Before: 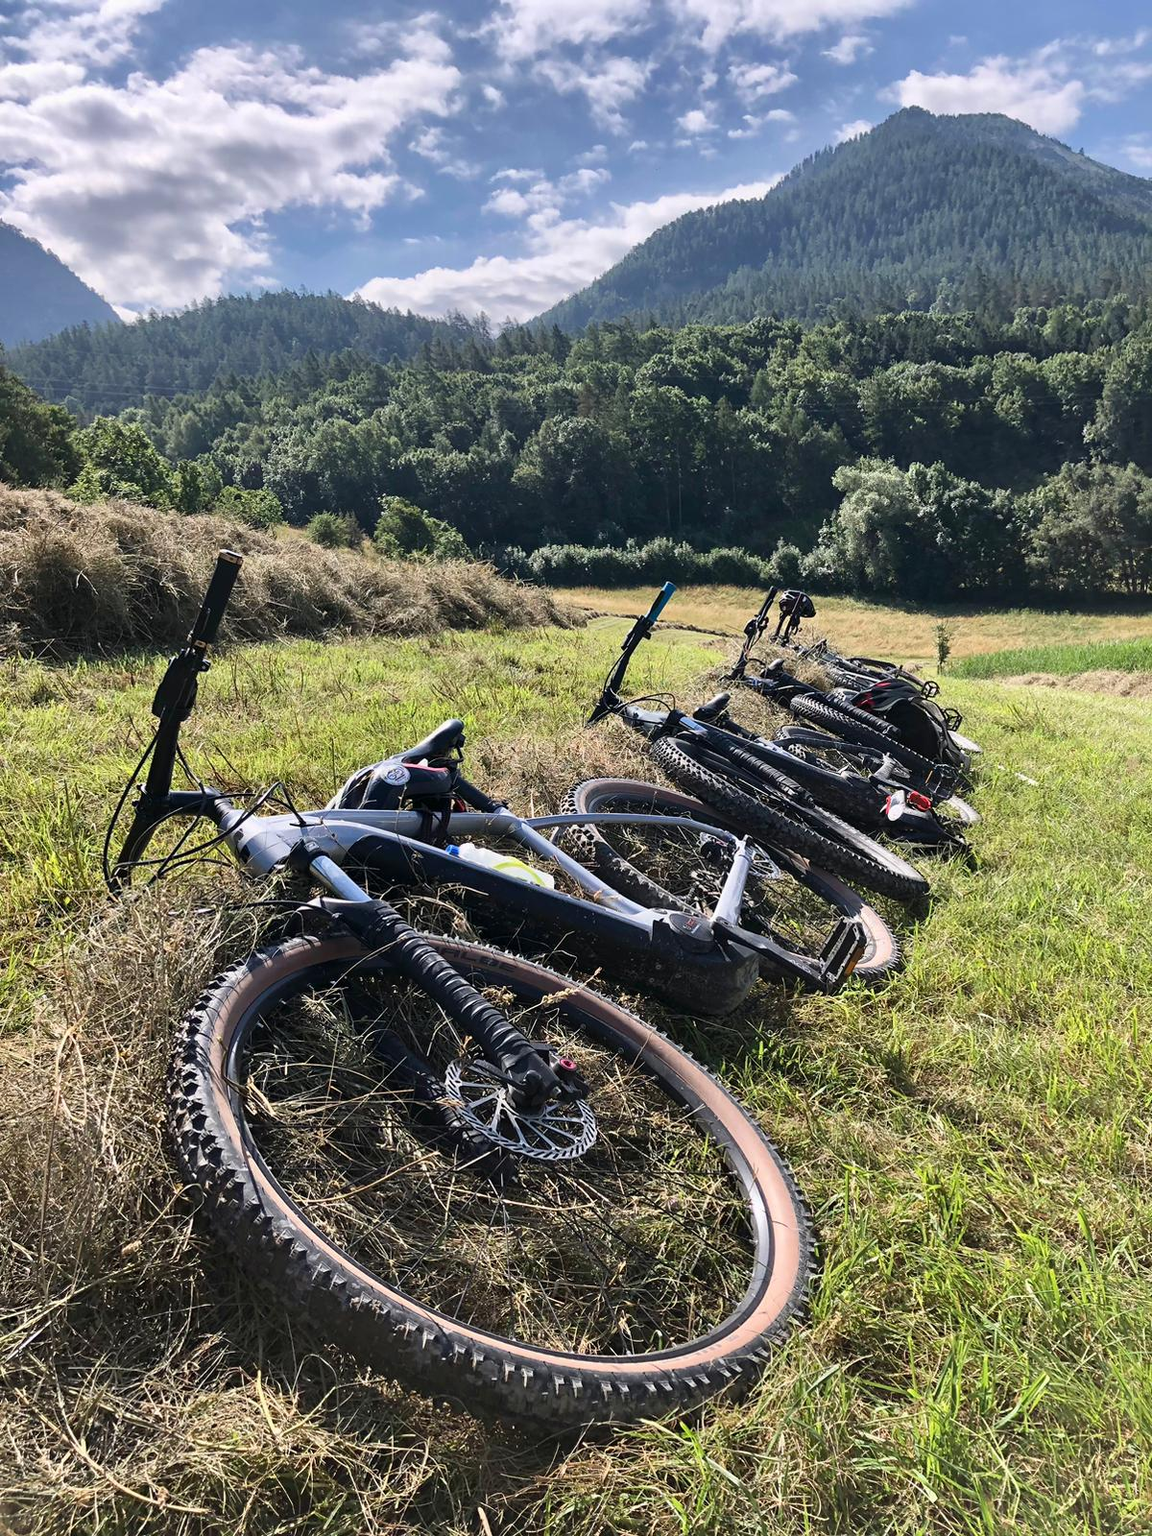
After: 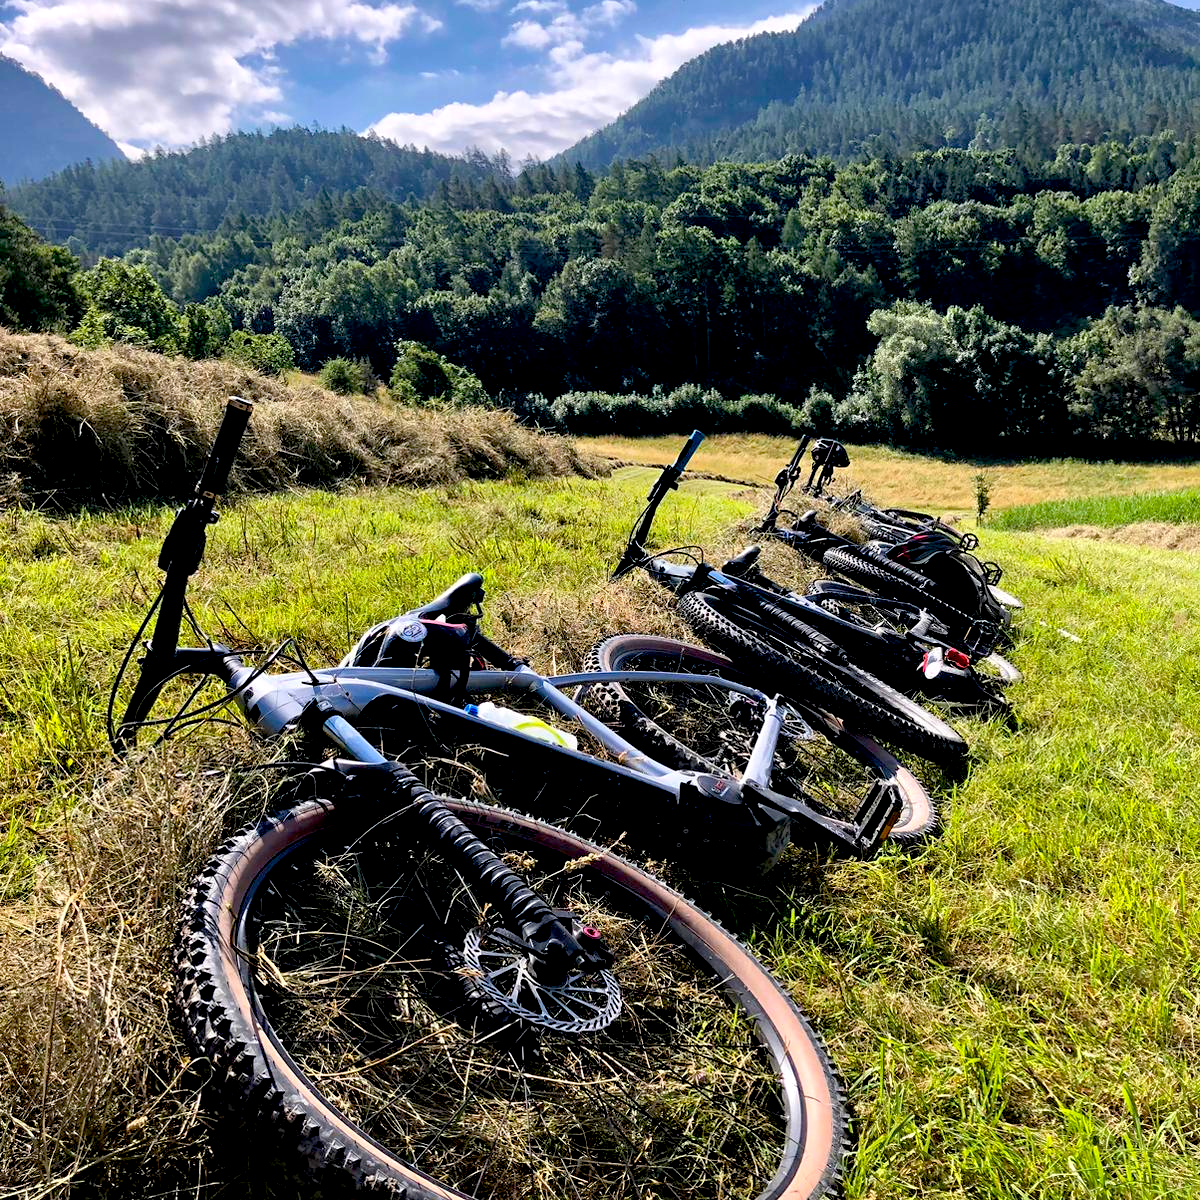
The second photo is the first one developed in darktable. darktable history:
exposure: black level correction 0.025, exposure 0.182 EV, compensate highlight preservation false
color balance rgb: perceptual saturation grading › global saturation 25%, global vibrance 20%
crop: top 11.038%, bottom 13.962%
